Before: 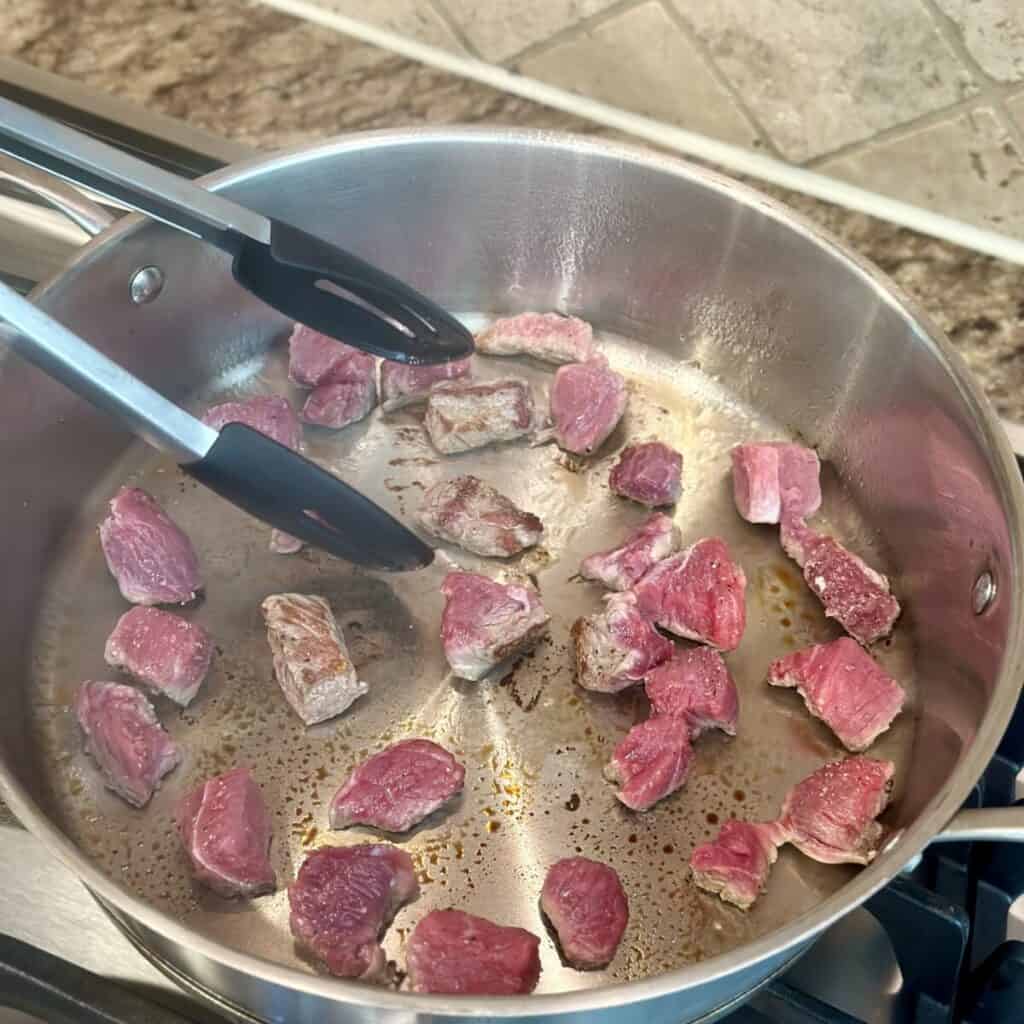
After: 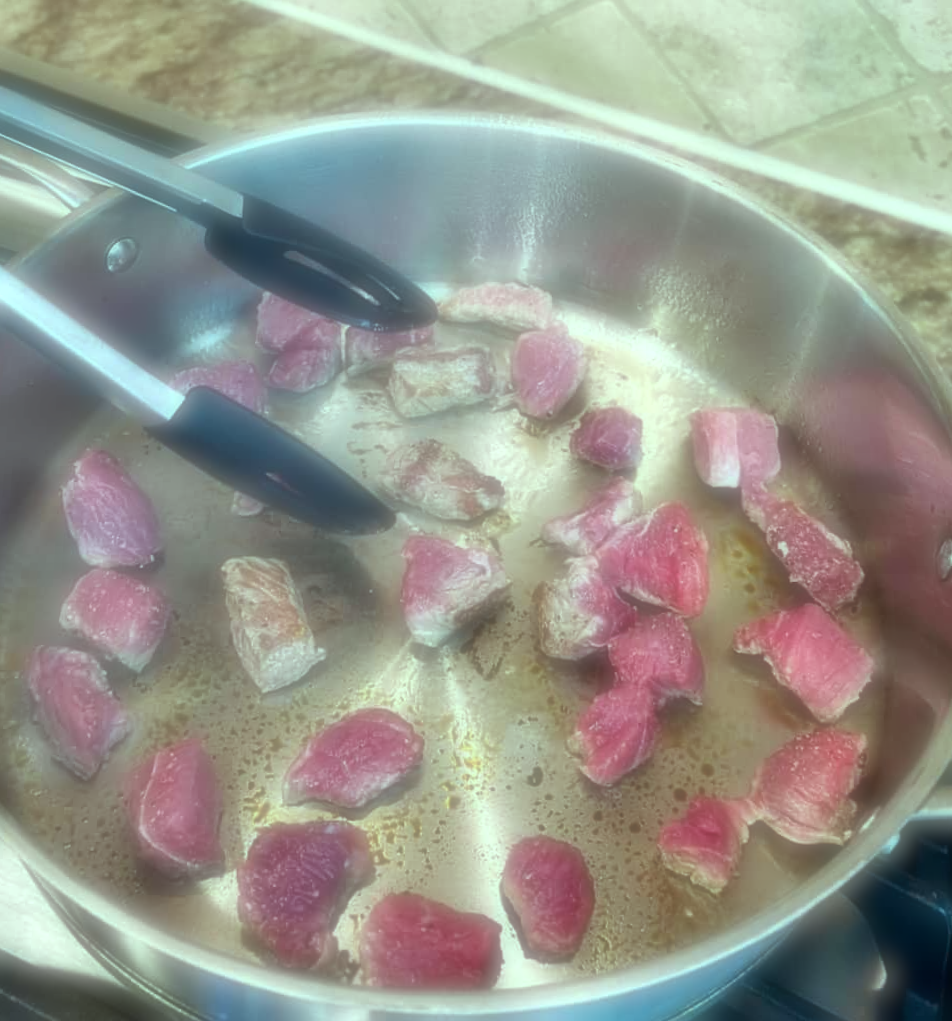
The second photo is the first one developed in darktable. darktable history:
color balance: mode lift, gamma, gain (sRGB), lift [0.997, 0.979, 1.021, 1.011], gamma [1, 1.084, 0.916, 0.998], gain [1, 0.87, 1.13, 1.101], contrast 4.55%, contrast fulcrum 38.24%, output saturation 104.09%
soften: on, module defaults
rotate and perspective: rotation 0.215°, lens shift (vertical) -0.139, crop left 0.069, crop right 0.939, crop top 0.002, crop bottom 0.996
